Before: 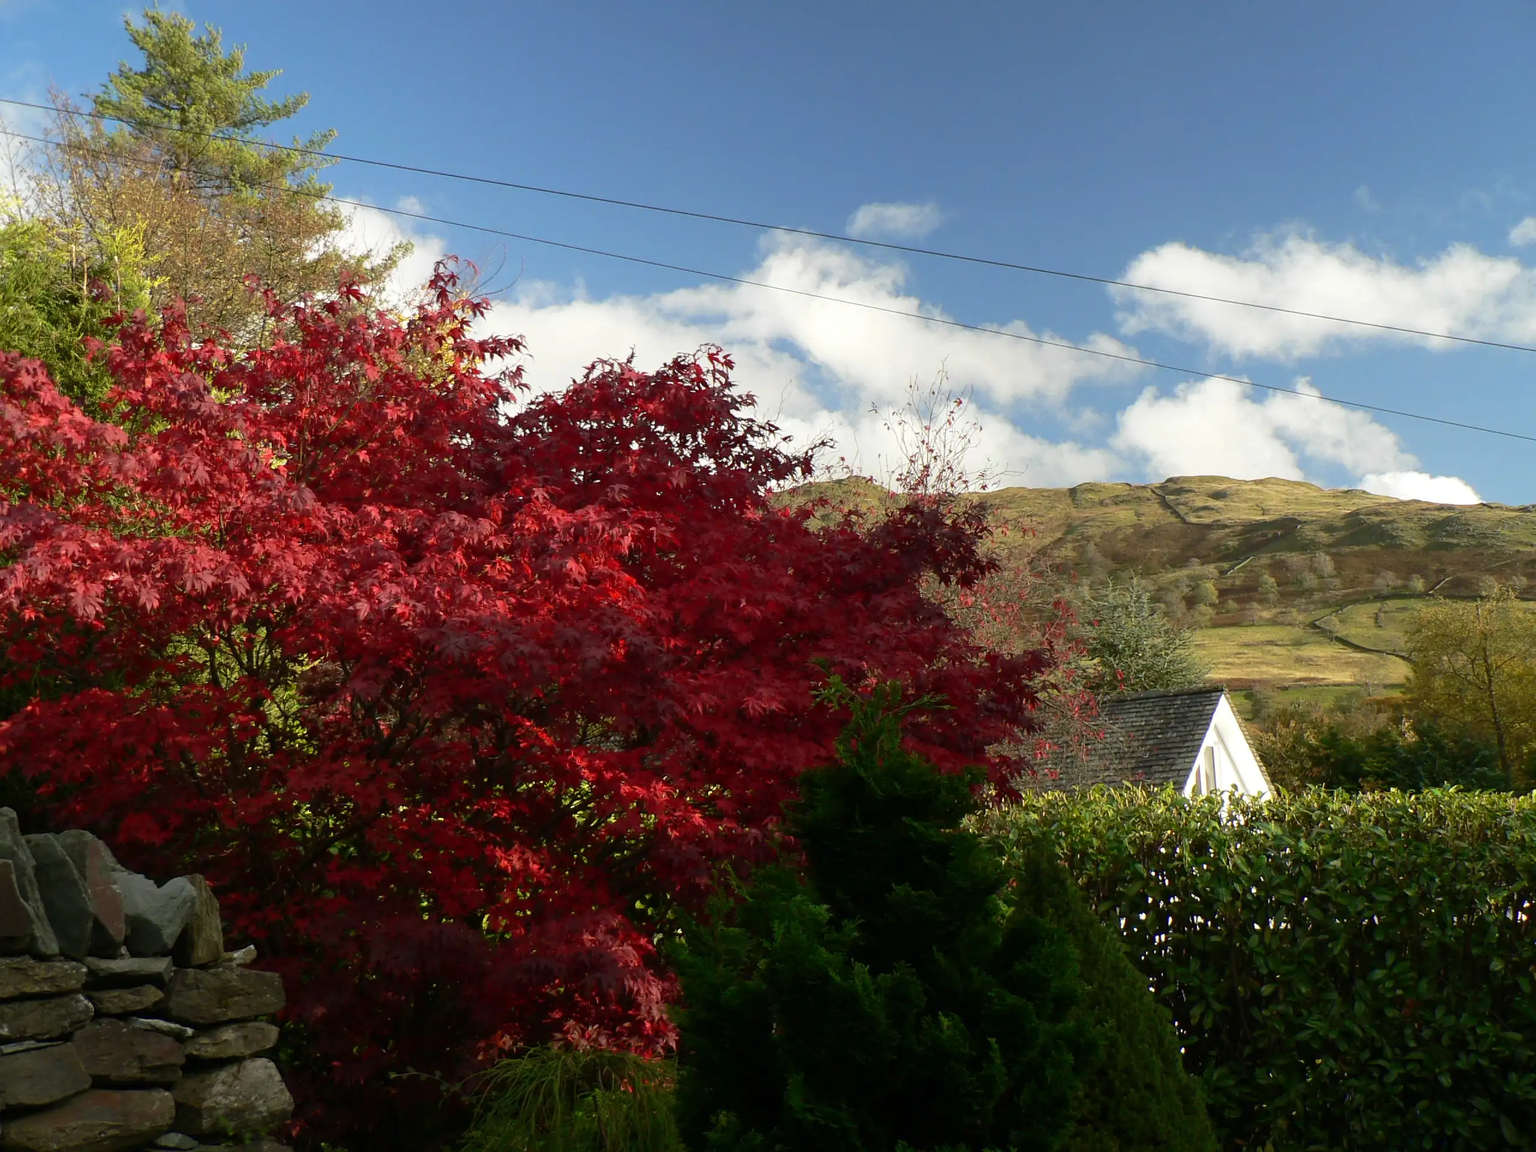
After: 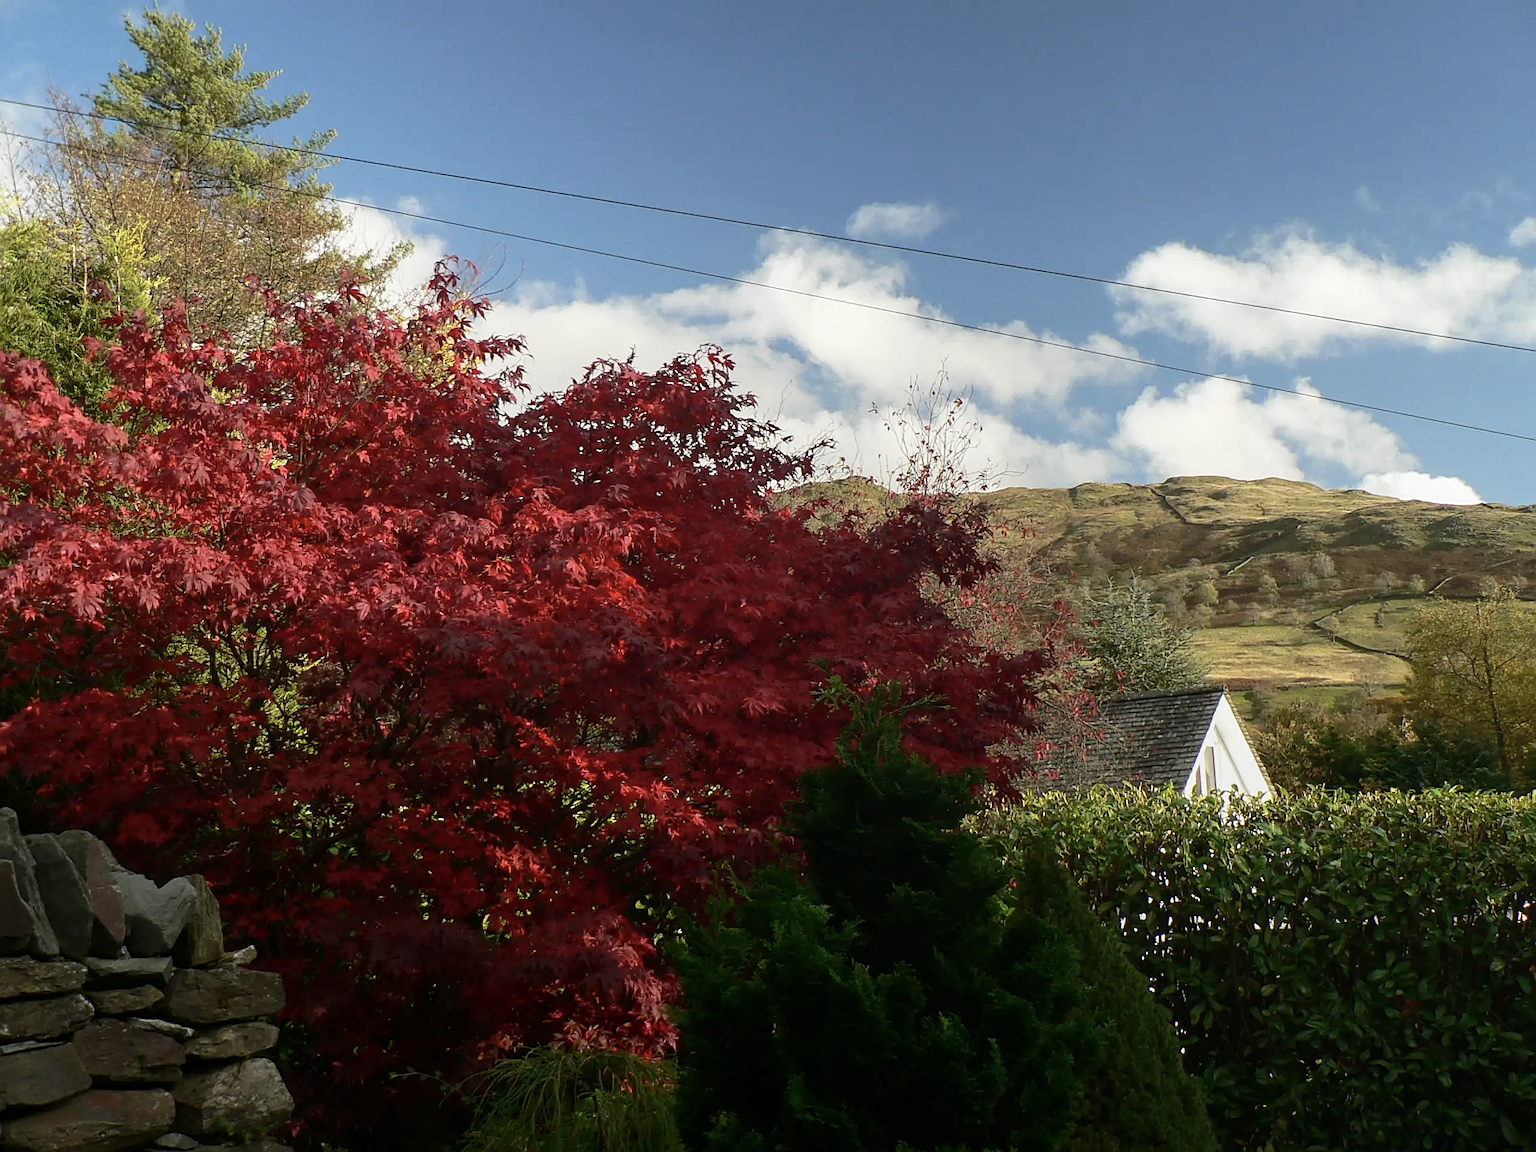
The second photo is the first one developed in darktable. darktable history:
sharpen: on, module defaults
contrast brightness saturation: contrast 0.113, saturation -0.153
local contrast: detail 109%
